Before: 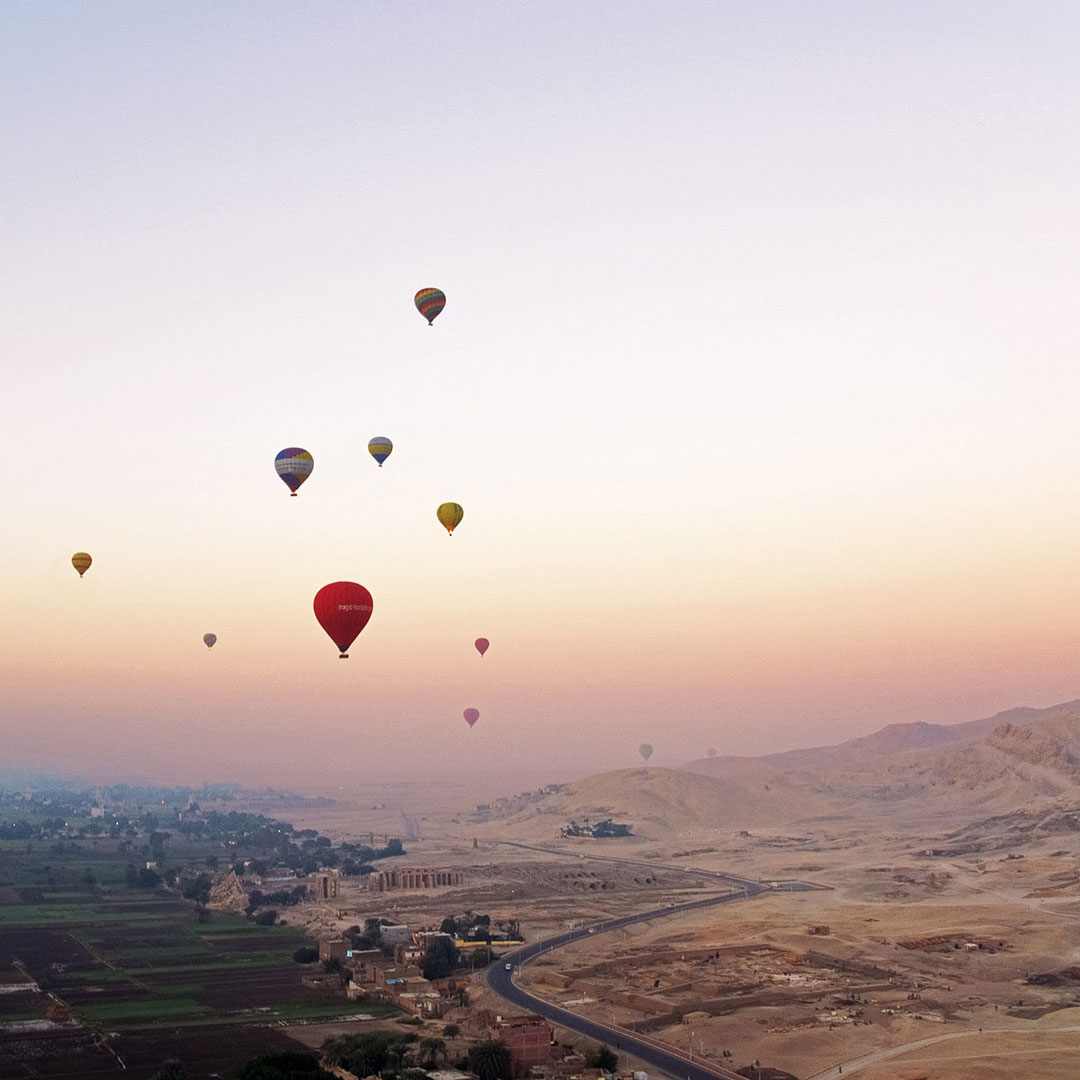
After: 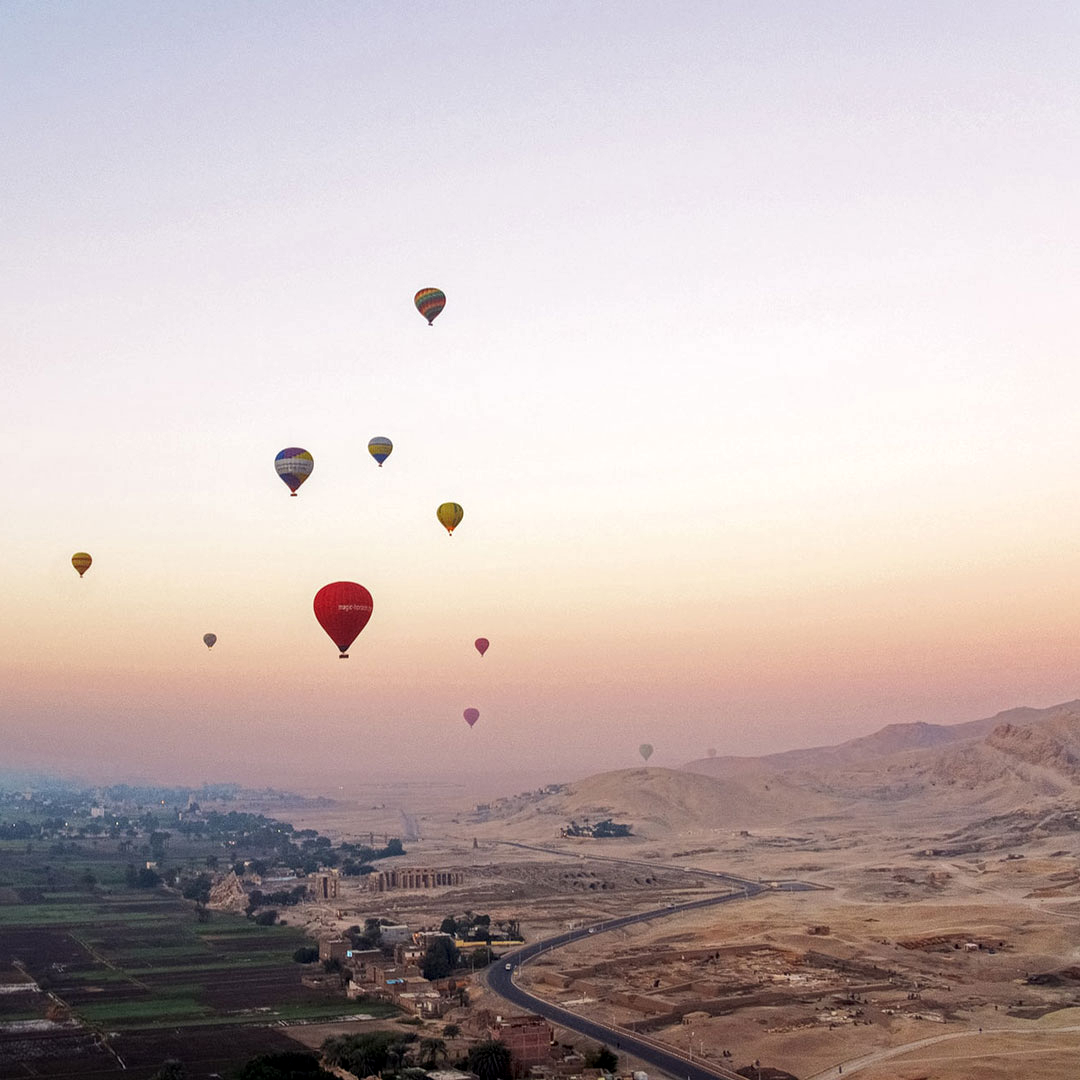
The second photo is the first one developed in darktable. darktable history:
tone equalizer: on, module defaults
local contrast: detail 130%
